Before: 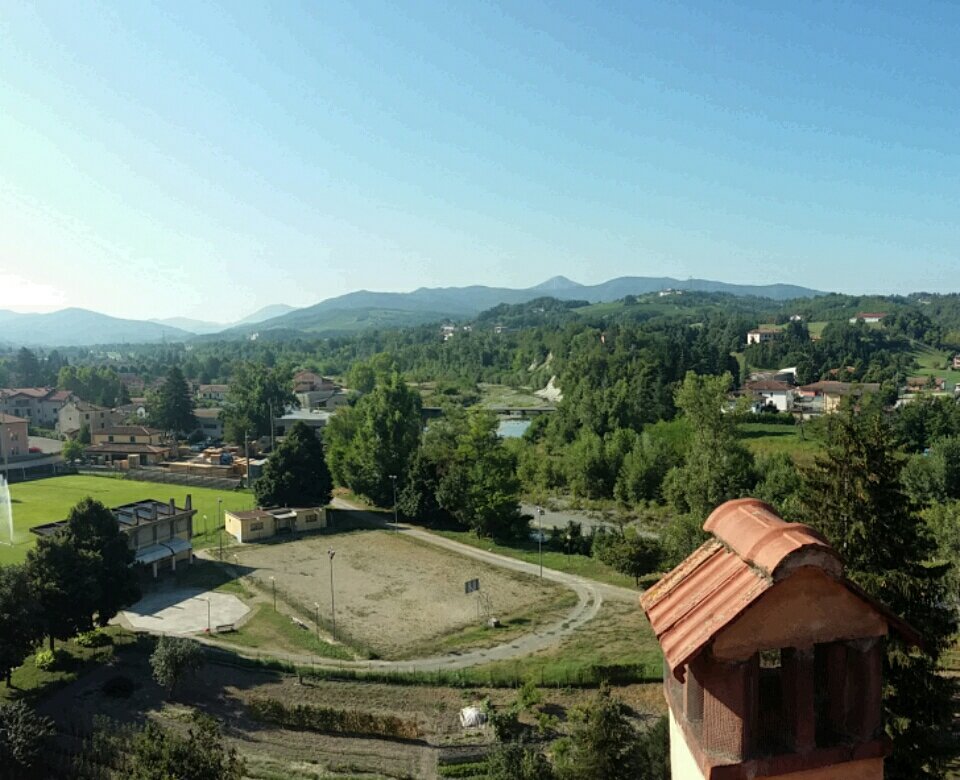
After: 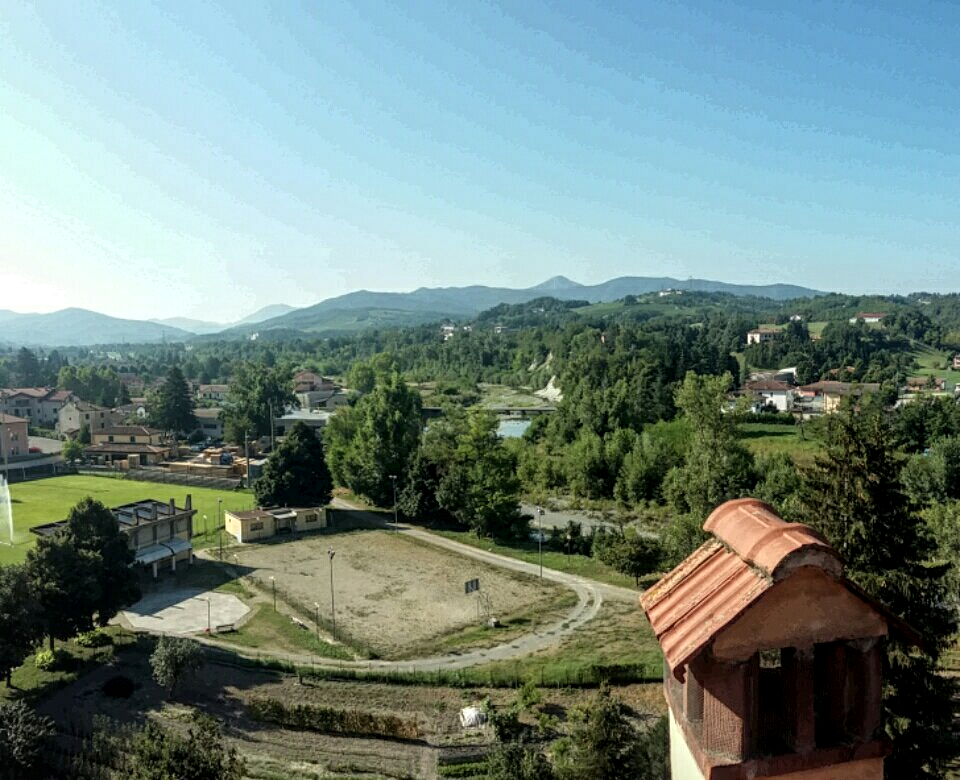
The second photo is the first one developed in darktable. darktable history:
local contrast: highlights 61%, detail 143%, midtone range 0.425
